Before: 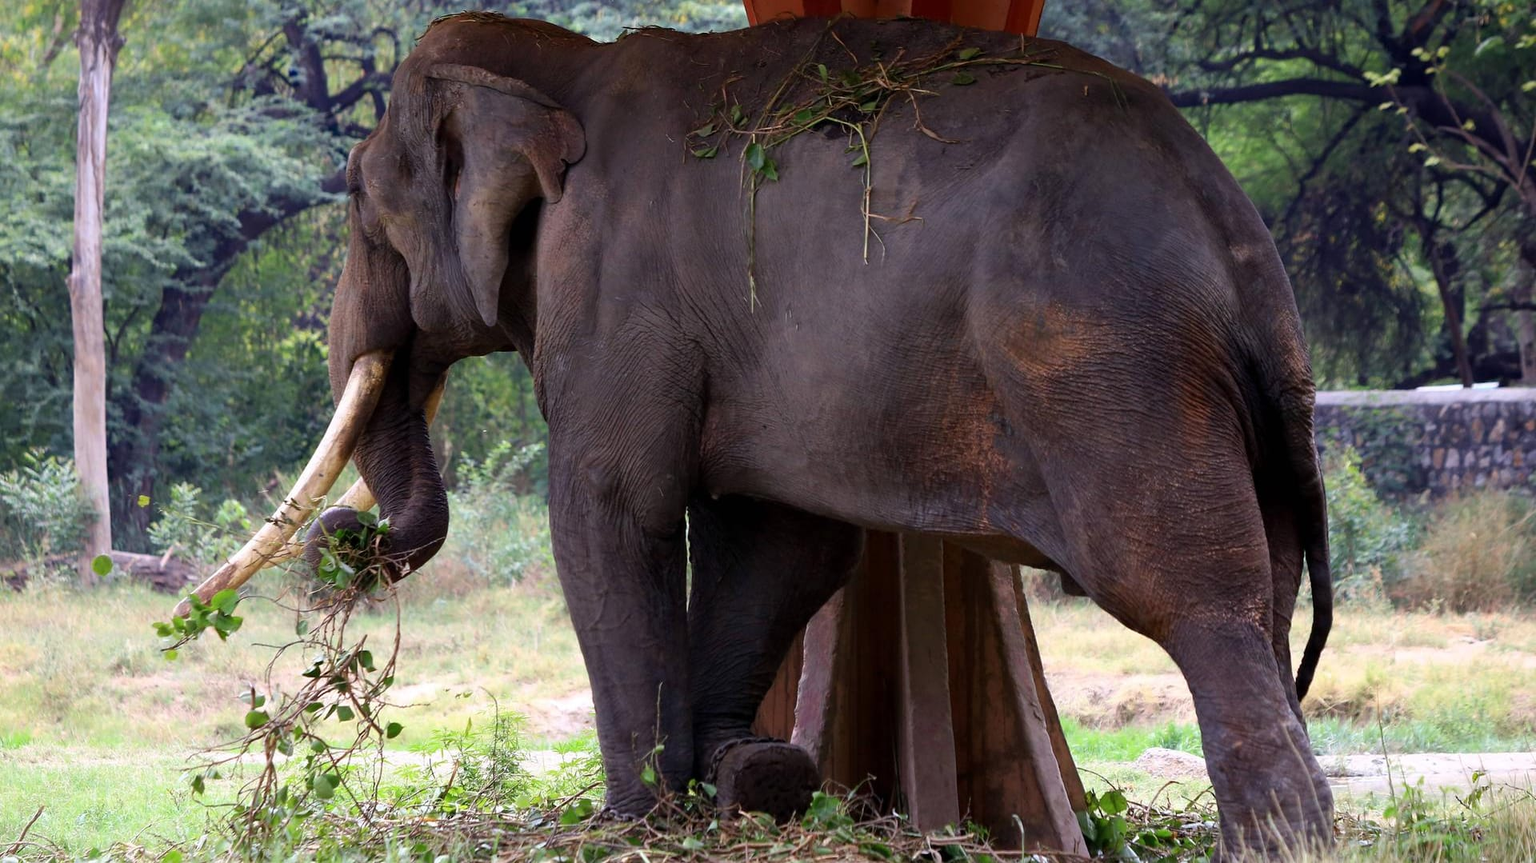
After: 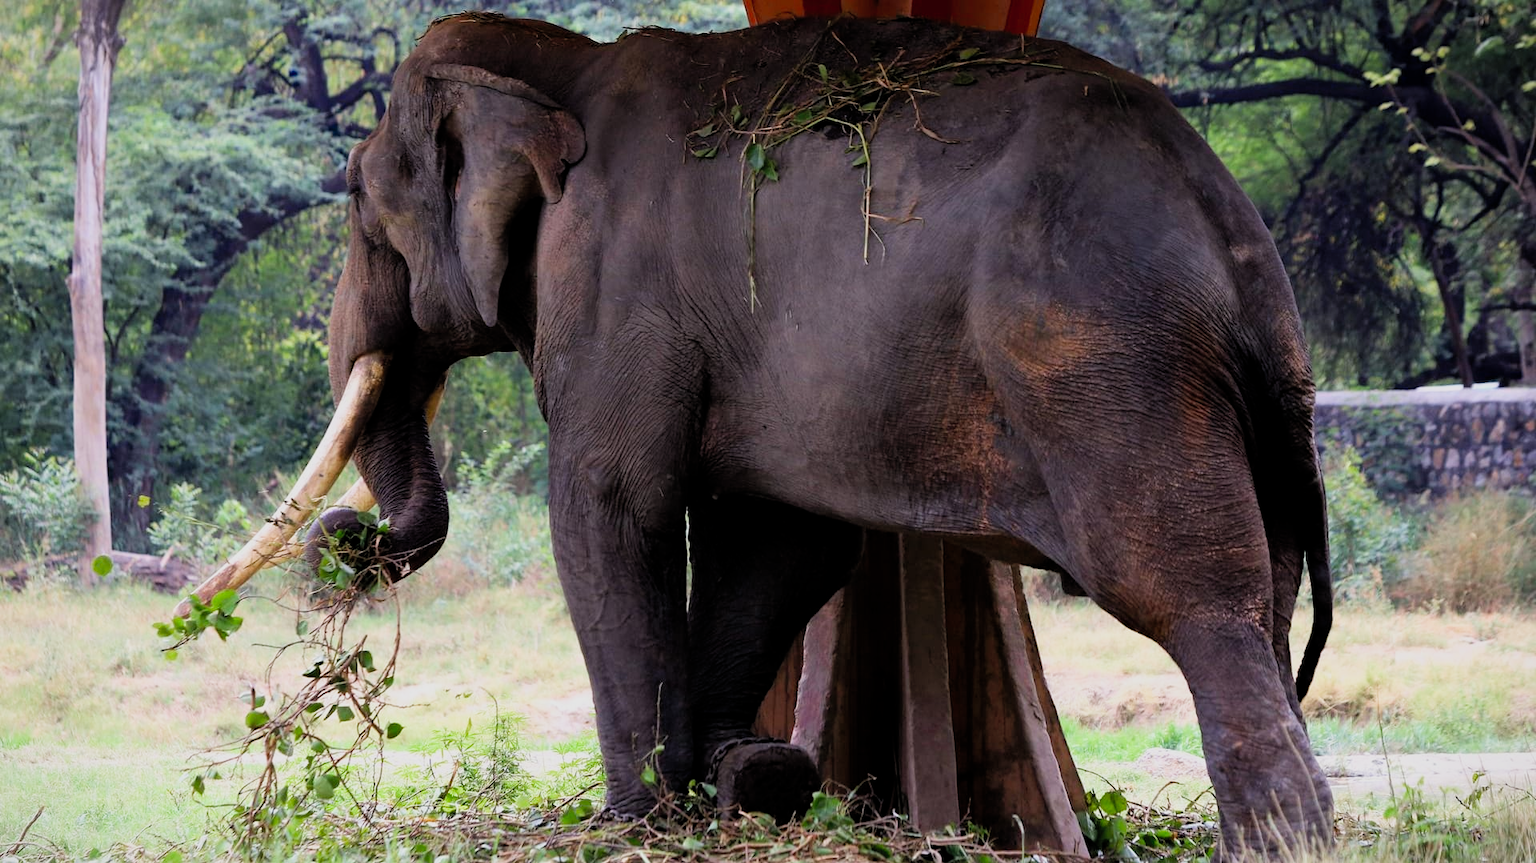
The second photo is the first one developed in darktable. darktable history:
filmic rgb: middle gray luminance 9.33%, black relative exposure -10.61 EV, white relative exposure 3.44 EV, target black luminance 0%, hardness 5.98, latitude 59.51%, contrast 1.092, highlights saturation mix 5.75%, shadows ↔ highlights balance 29.33%, color science v5 (2021), iterations of high-quality reconstruction 0, contrast in shadows safe, contrast in highlights safe
vignetting: fall-off start 99.94%, brightness -0.157, width/height ratio 1.311
contrast brightness saturation: contrast 0.053, brightness 0.062, saturation 0.014
